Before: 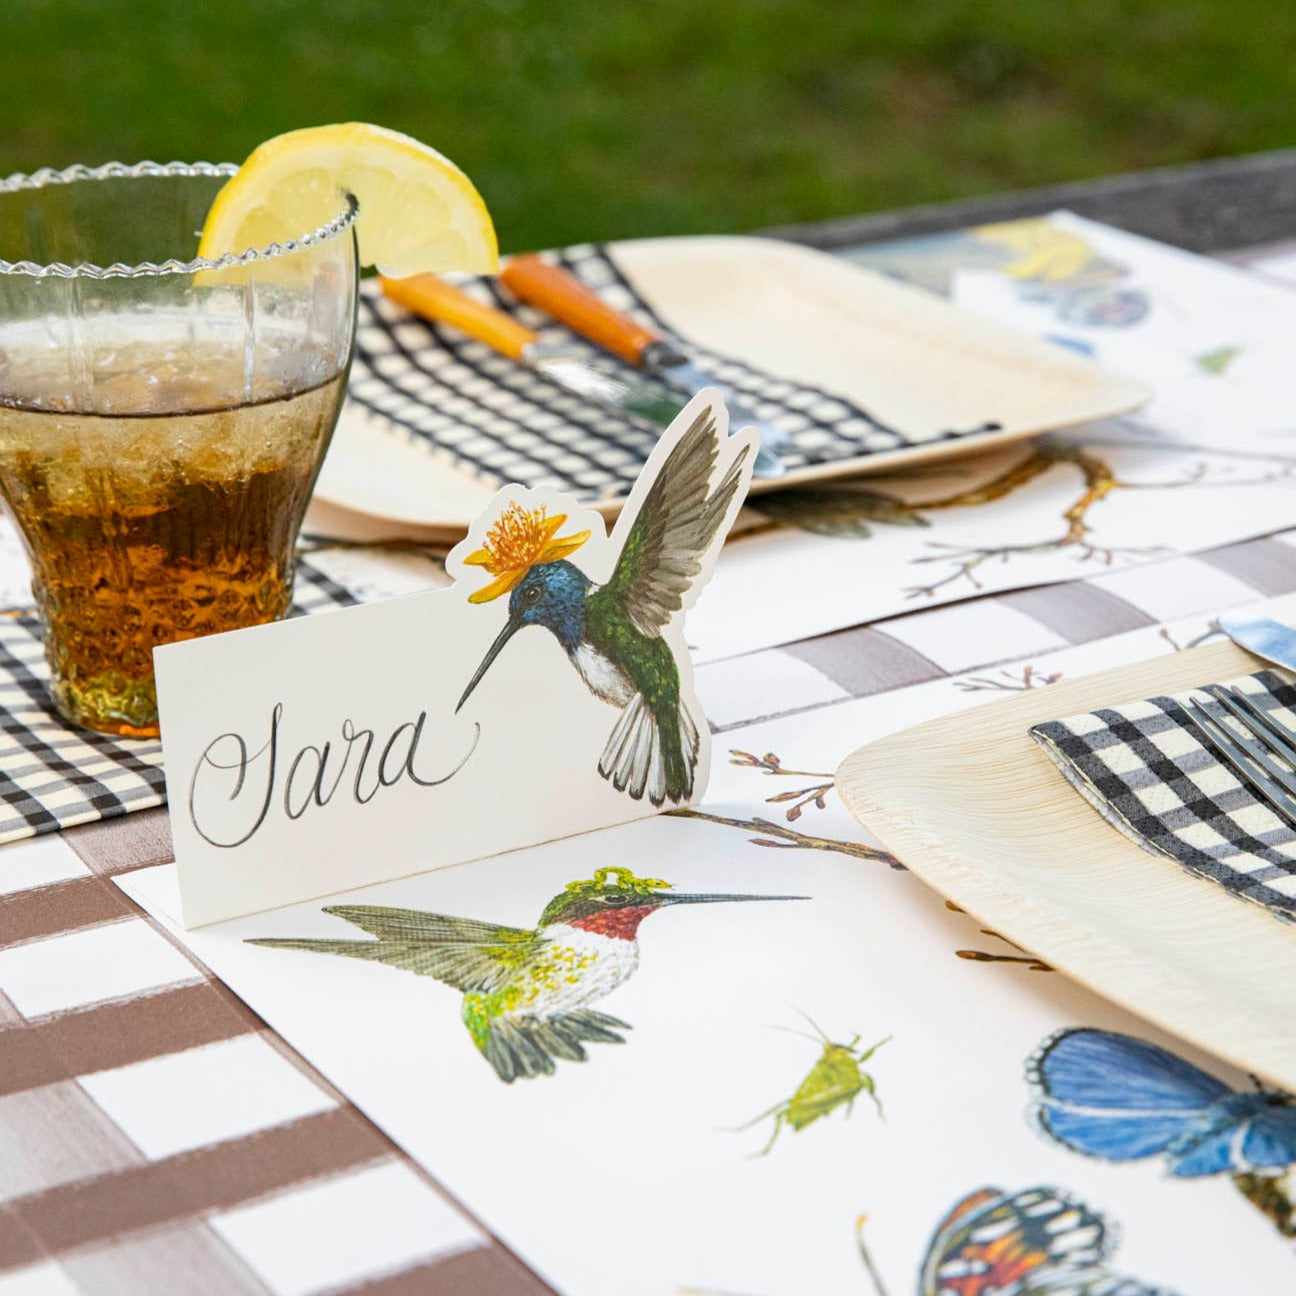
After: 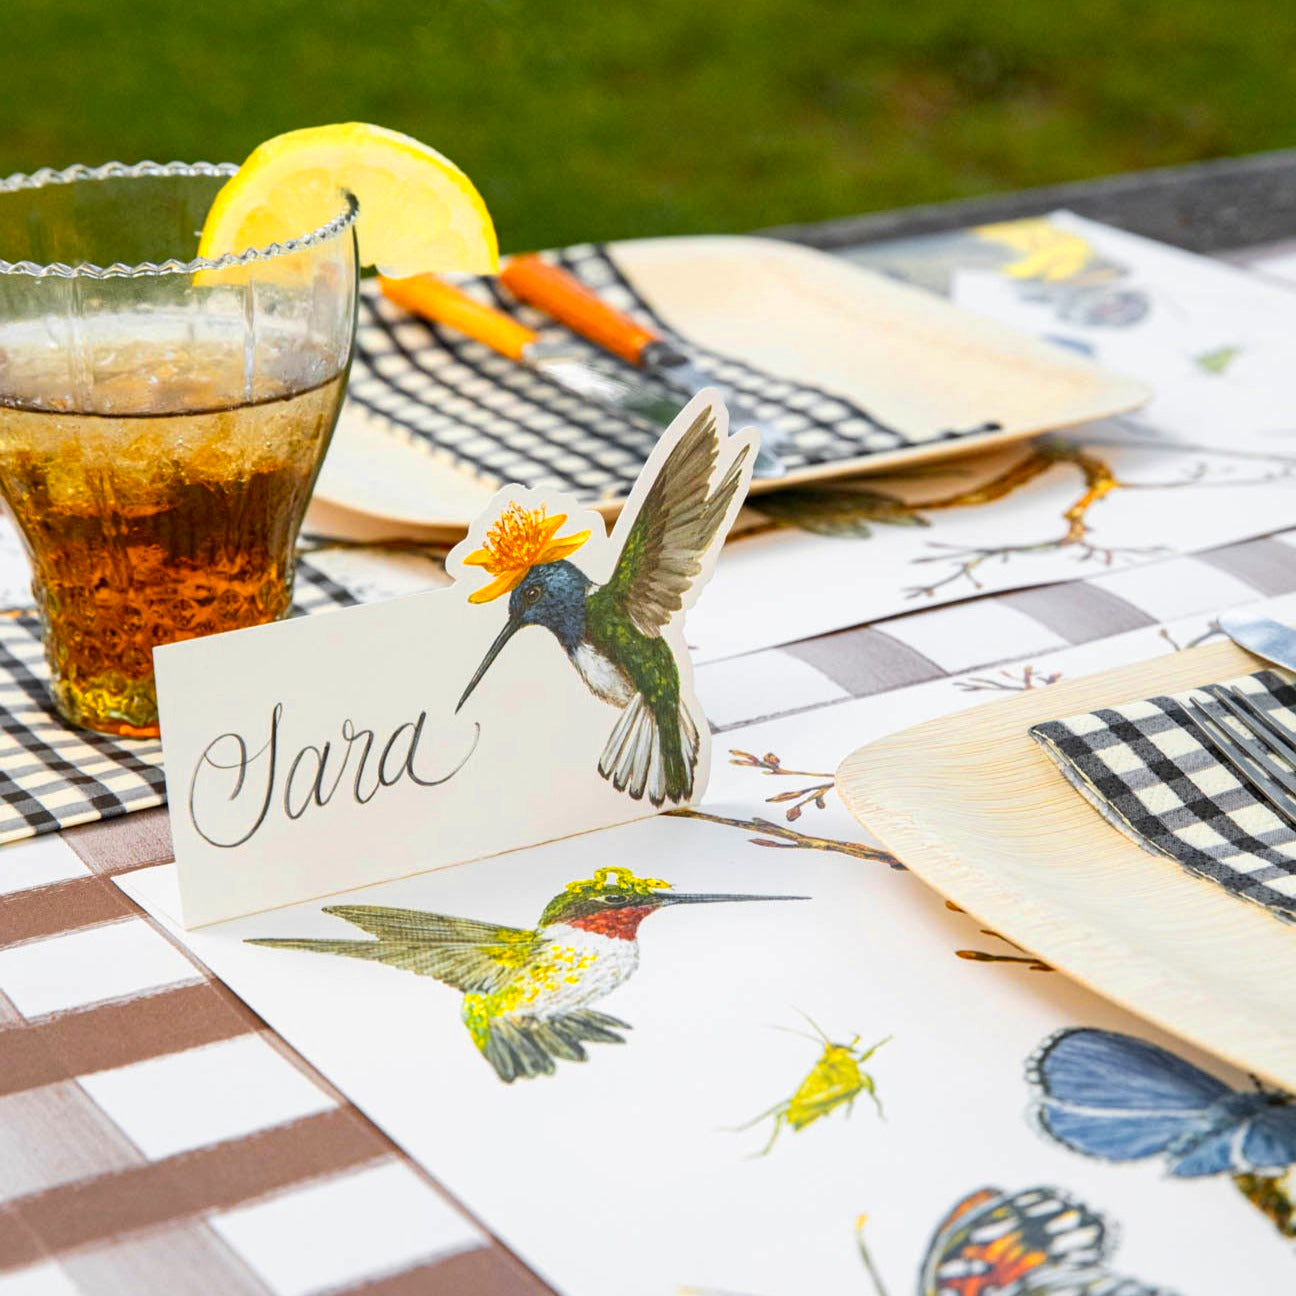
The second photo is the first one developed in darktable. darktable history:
color zones: curves: ch0 [(0, 0.511) (0.143, 0.531) (0.286, 0.56) (0.429, 0.5) (0.571, 0.5) (0.714, 0.5) (0.857, 0.5) (1, 0.5)]; ch1 [(0, 0.525) (0.143, 0.705) (0.286, 0.715) (0.429, 0.35) (0.571, 0.35) (0.714, 0.35) (0.857, 0.4) (1, 0.4)]; ch2 [(0, 0.572) (0.143, 0.512) (0.286, 0.473) (0.429, 0.45) (0.571, 0.5) (0.714, 0.5) (0.857, 0.518) (1, 0.518)]
